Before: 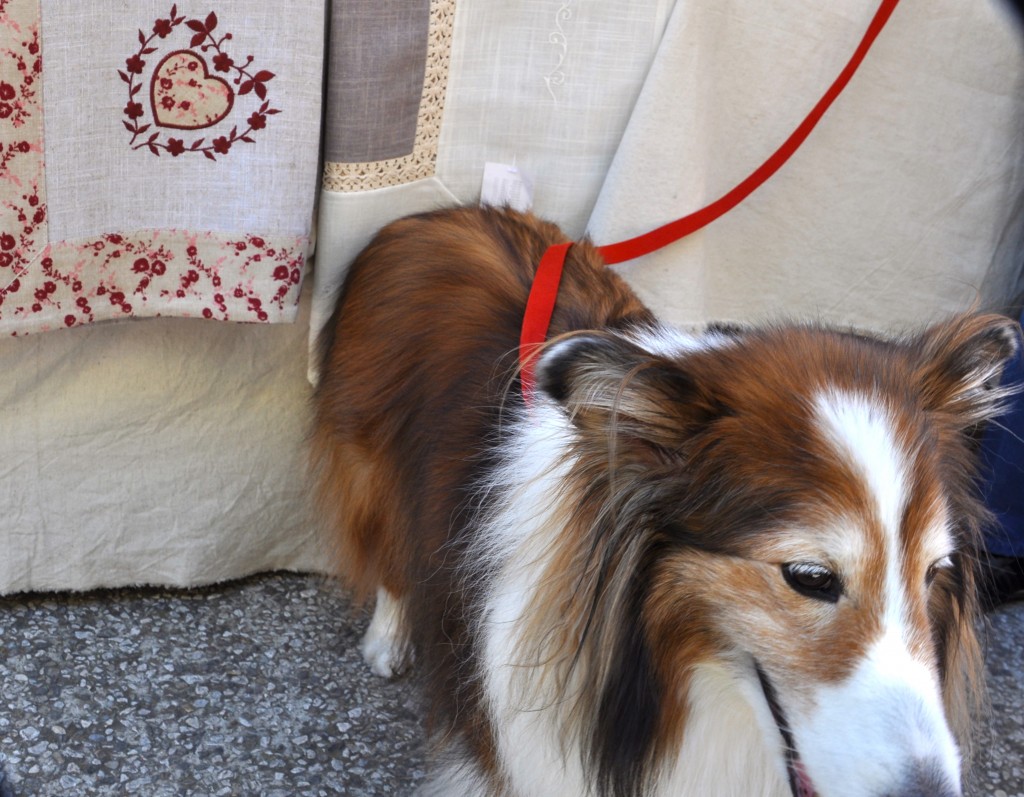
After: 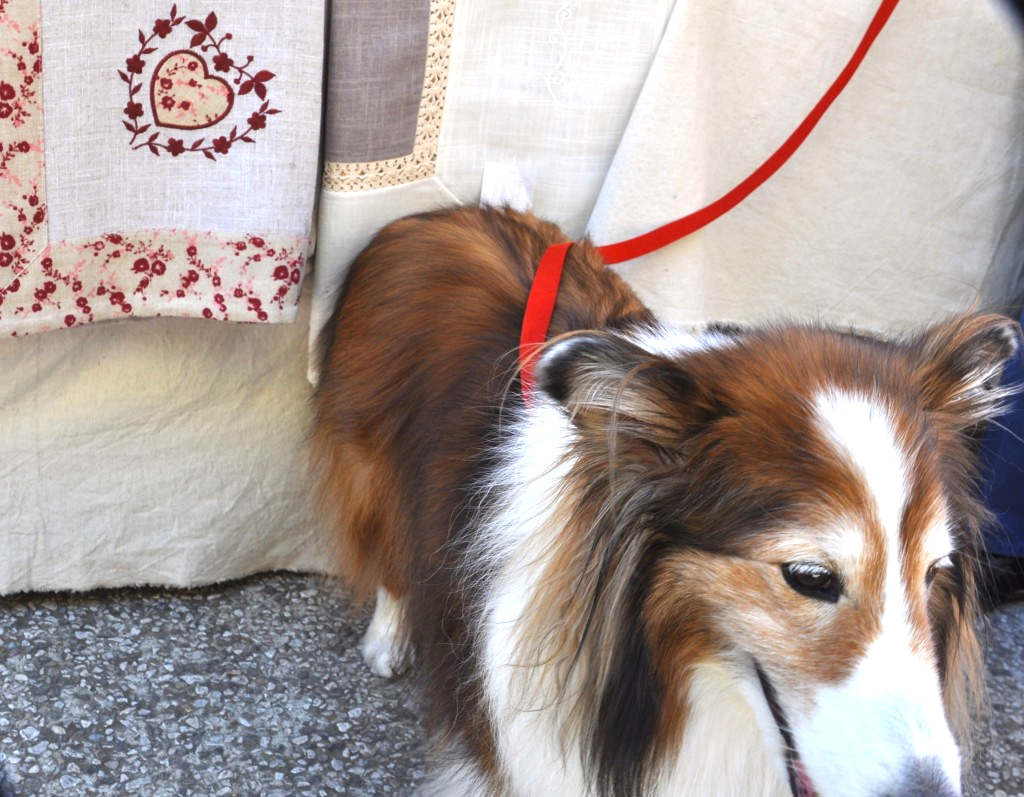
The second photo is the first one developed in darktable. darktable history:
tone equalizer: on, module defaults
exposure: black level correction -0.002, exposure 0.54 EV, compensate highlight preservation false
